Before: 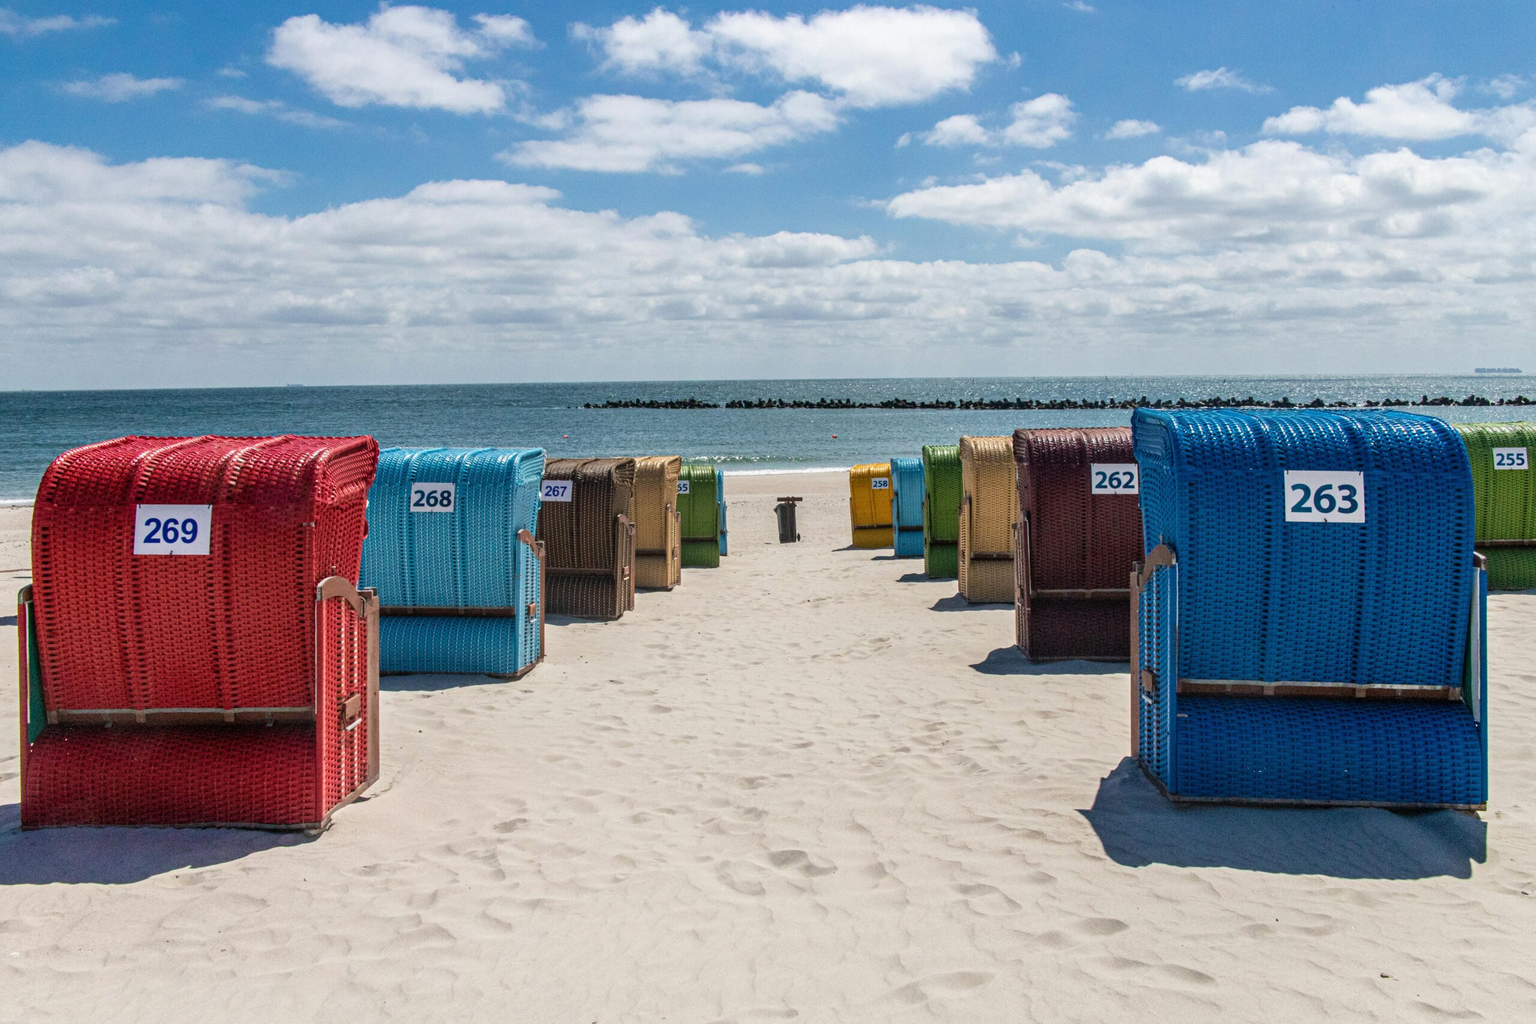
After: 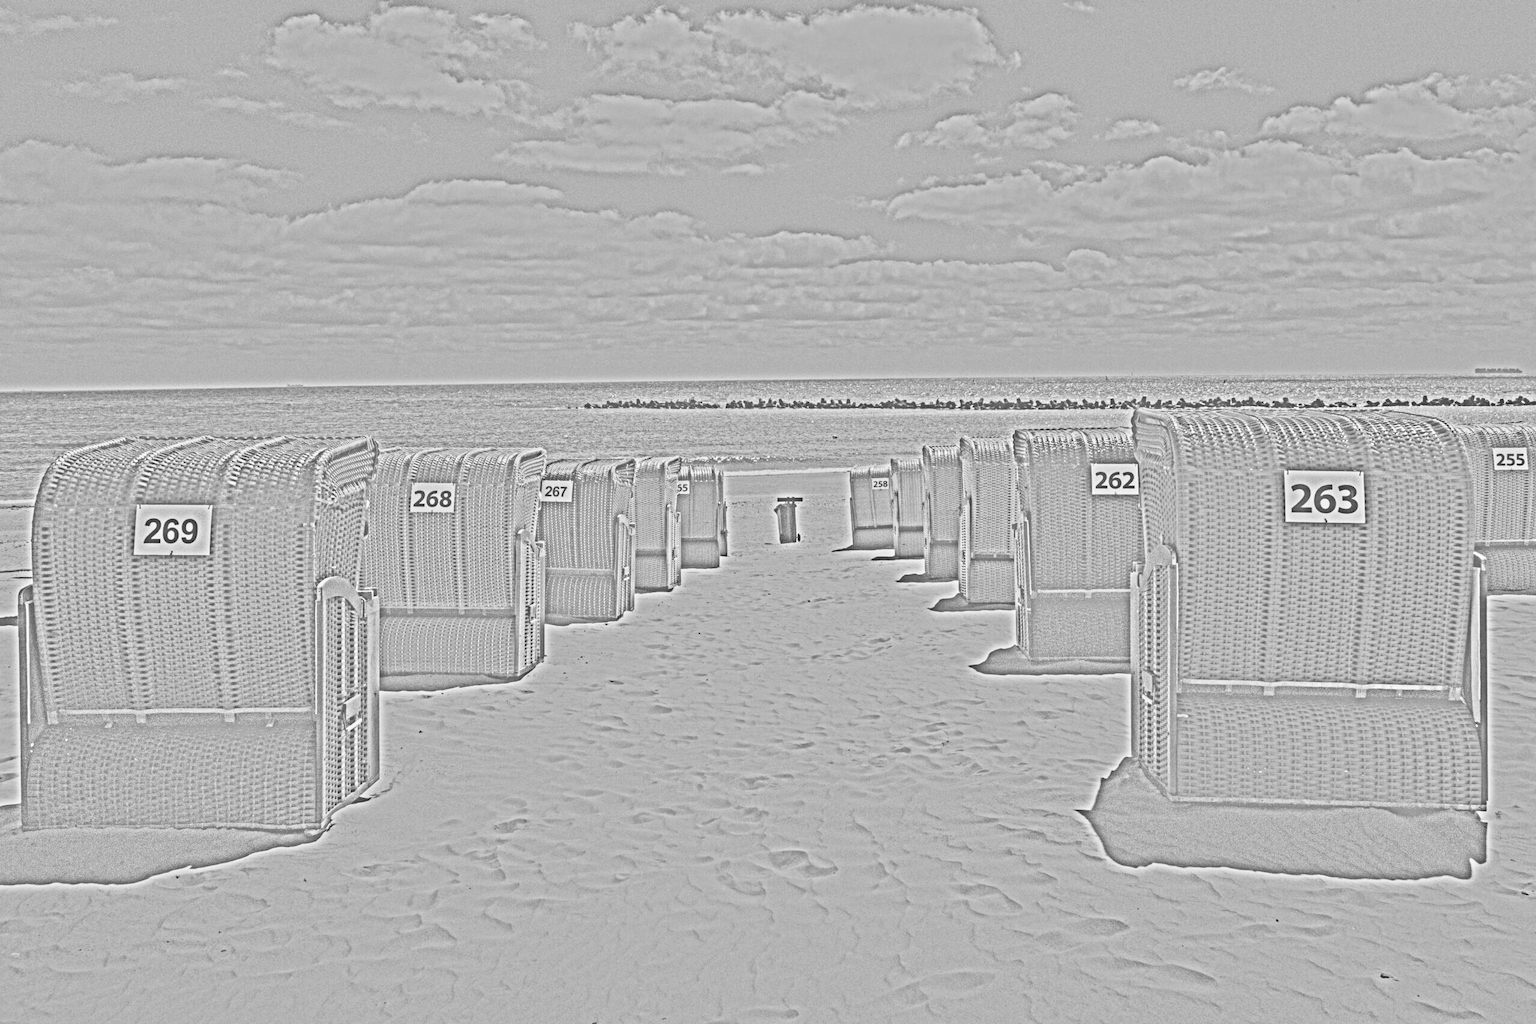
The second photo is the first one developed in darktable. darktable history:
contrast brightness saturation: contrast 0.83, brightness 0.59, saturation 0.59
highpass: sharpness 25.84%, contrast boost 14.94%
